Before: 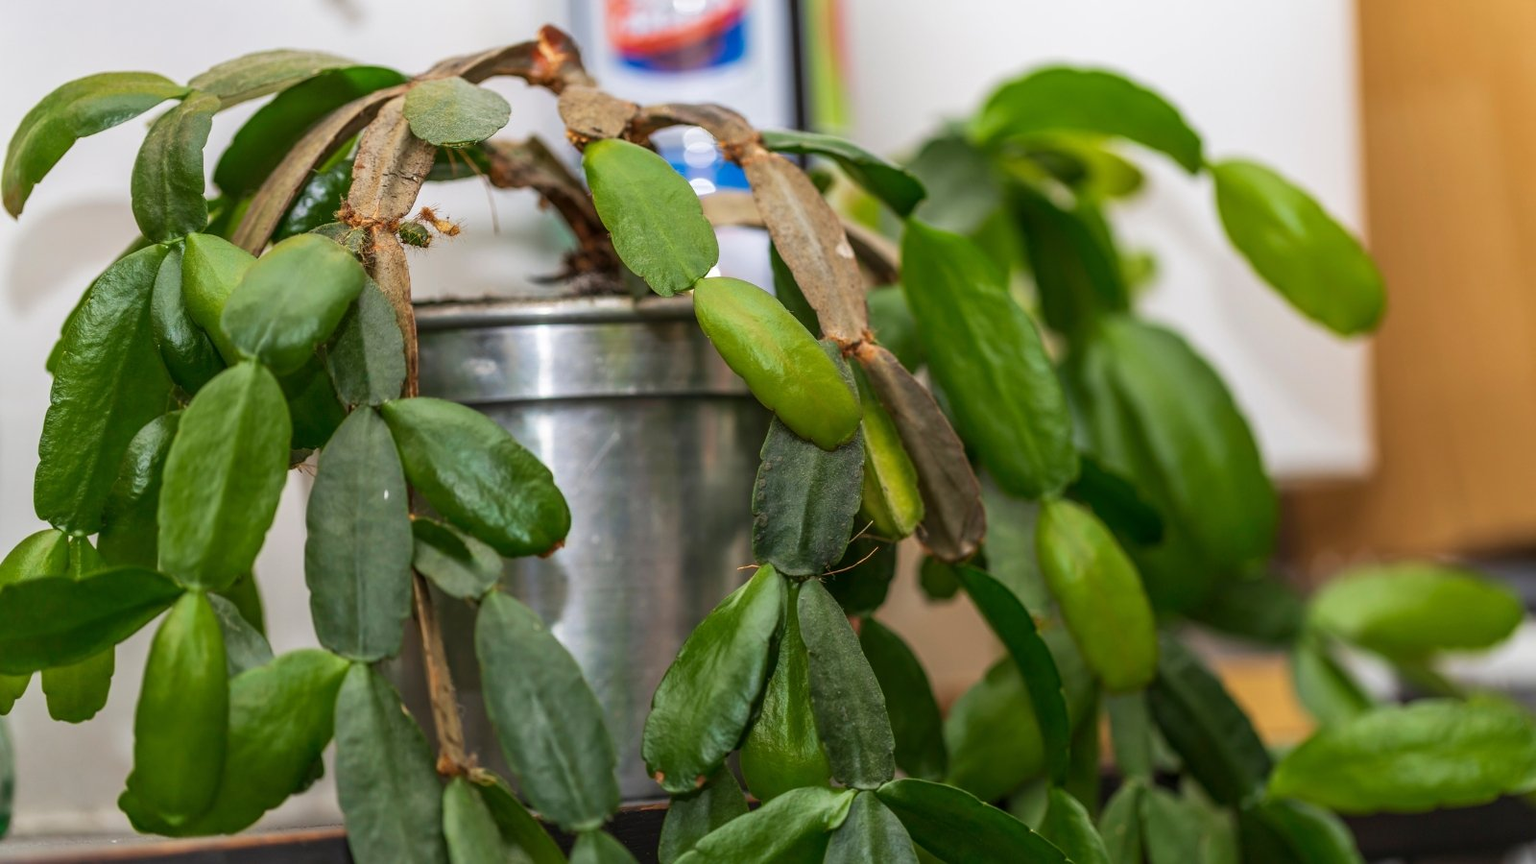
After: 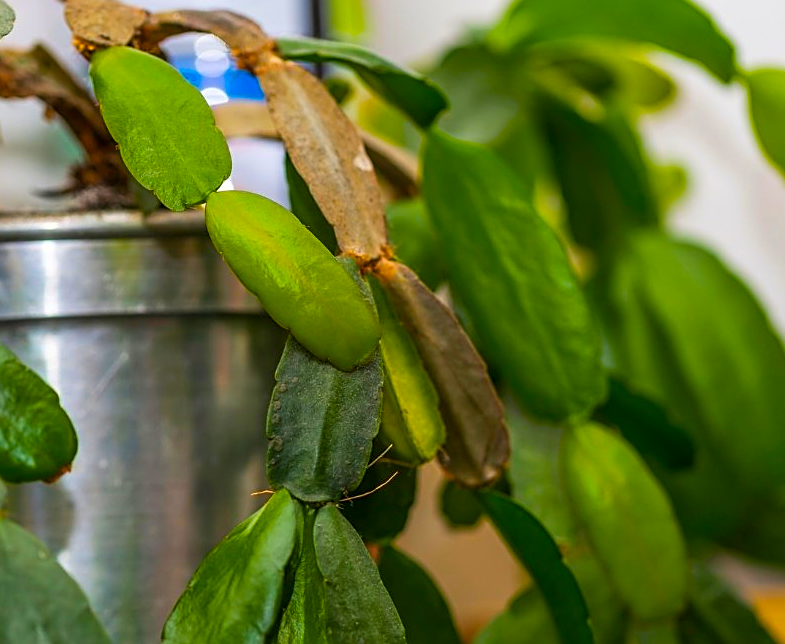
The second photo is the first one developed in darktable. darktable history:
crop: left 32.333%, top 10.994%, right 18.566%, bottom 17.358%
color balance rgb: perceptual saturation grading › global saturation 25.006%, global vibrance 40.397%
sharpen: on, module defaults
